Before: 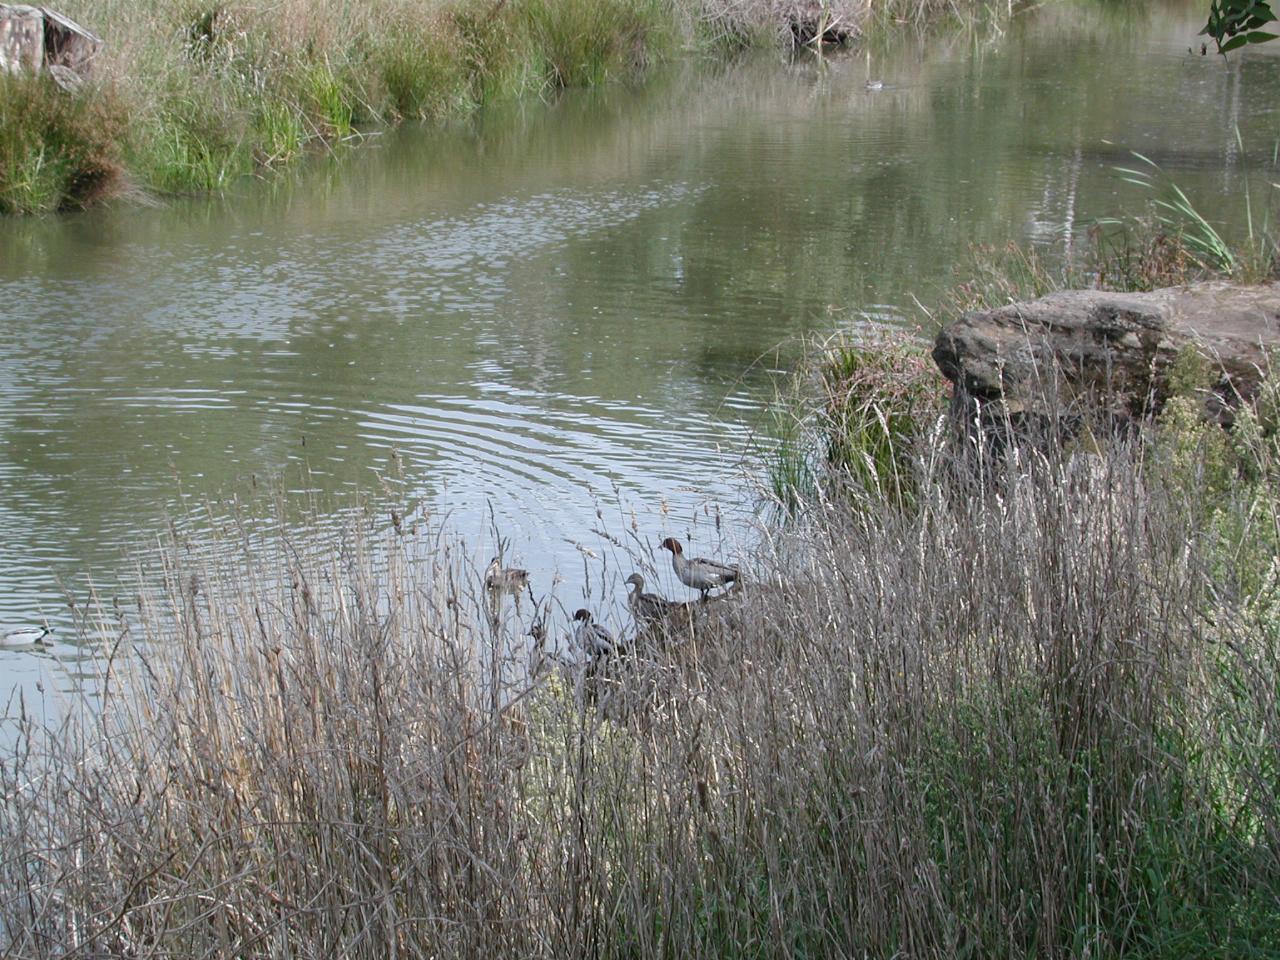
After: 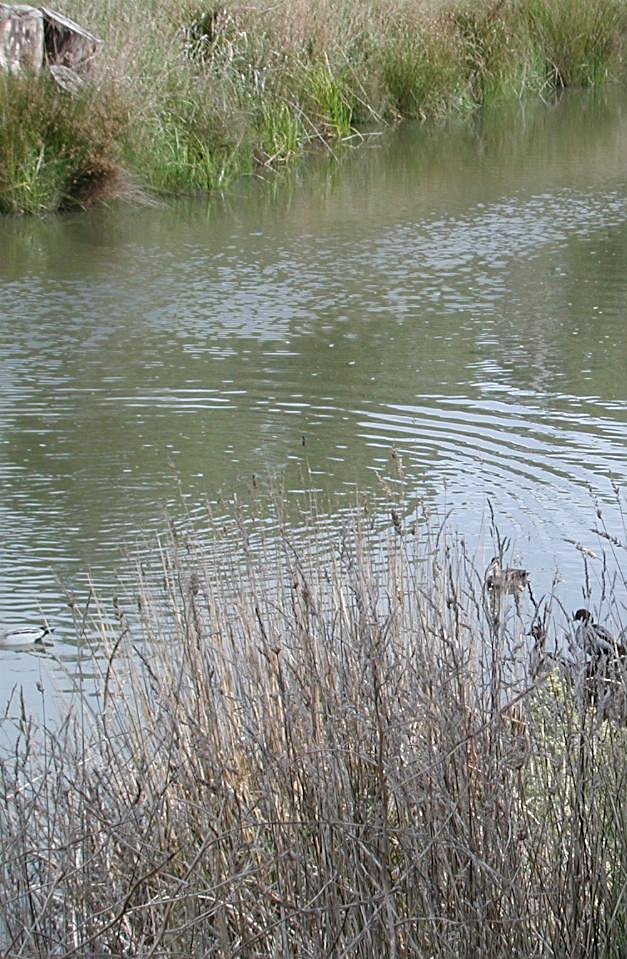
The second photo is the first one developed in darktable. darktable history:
sharpen: on, module defaults
crop and rotate: left 0.011%, right 50.934%
